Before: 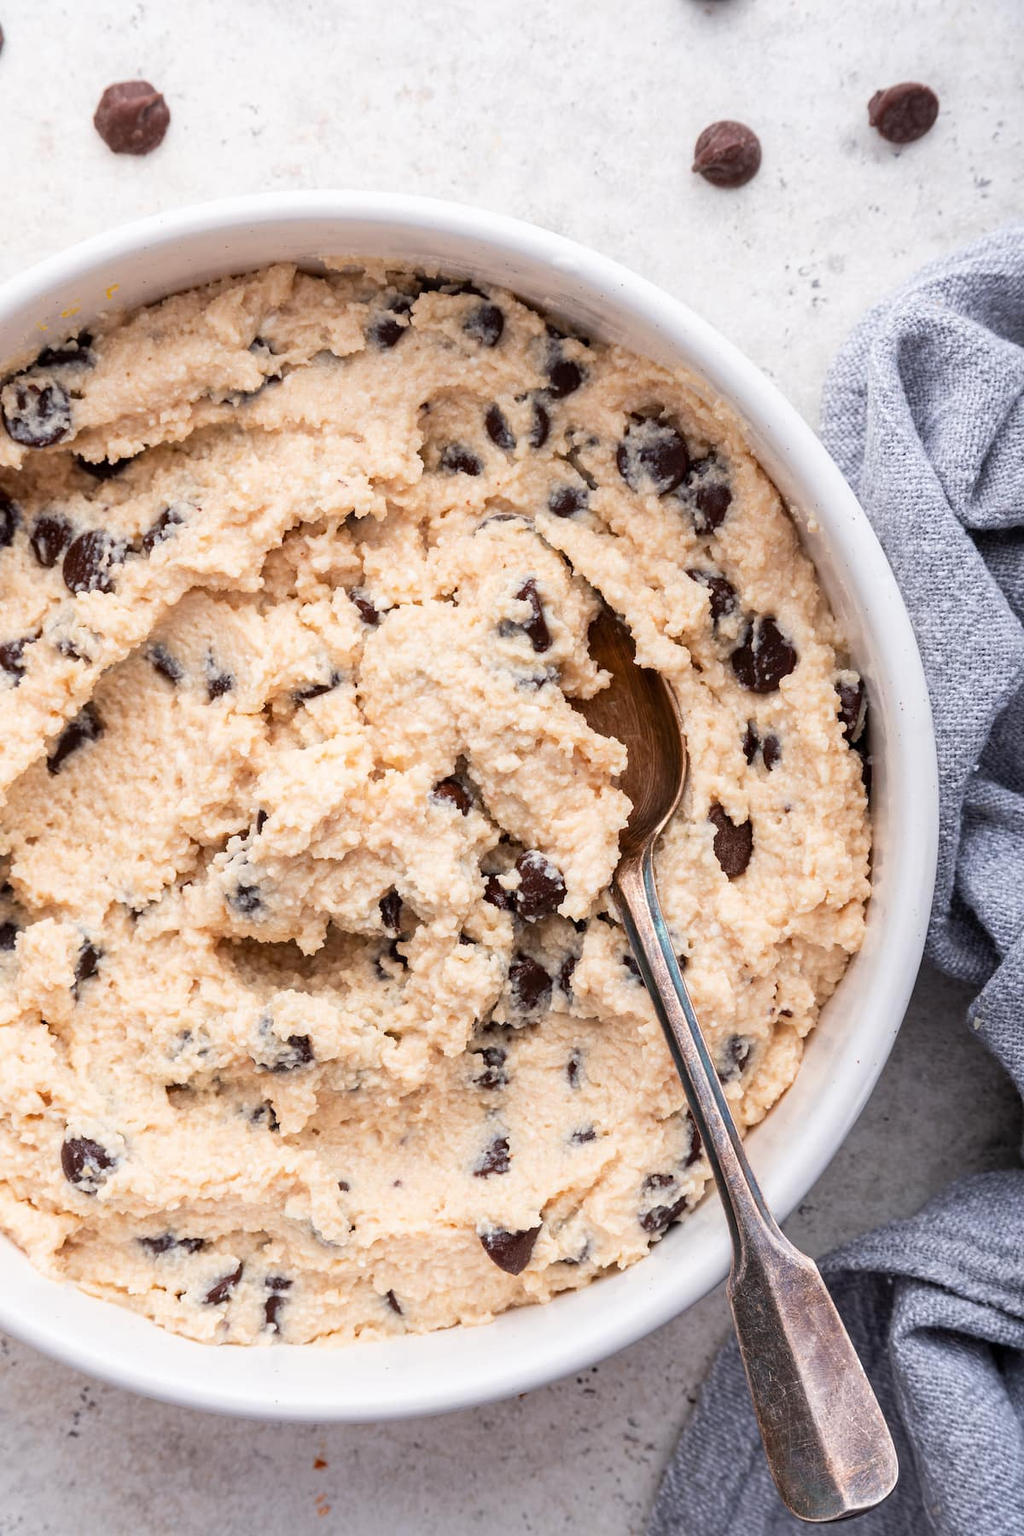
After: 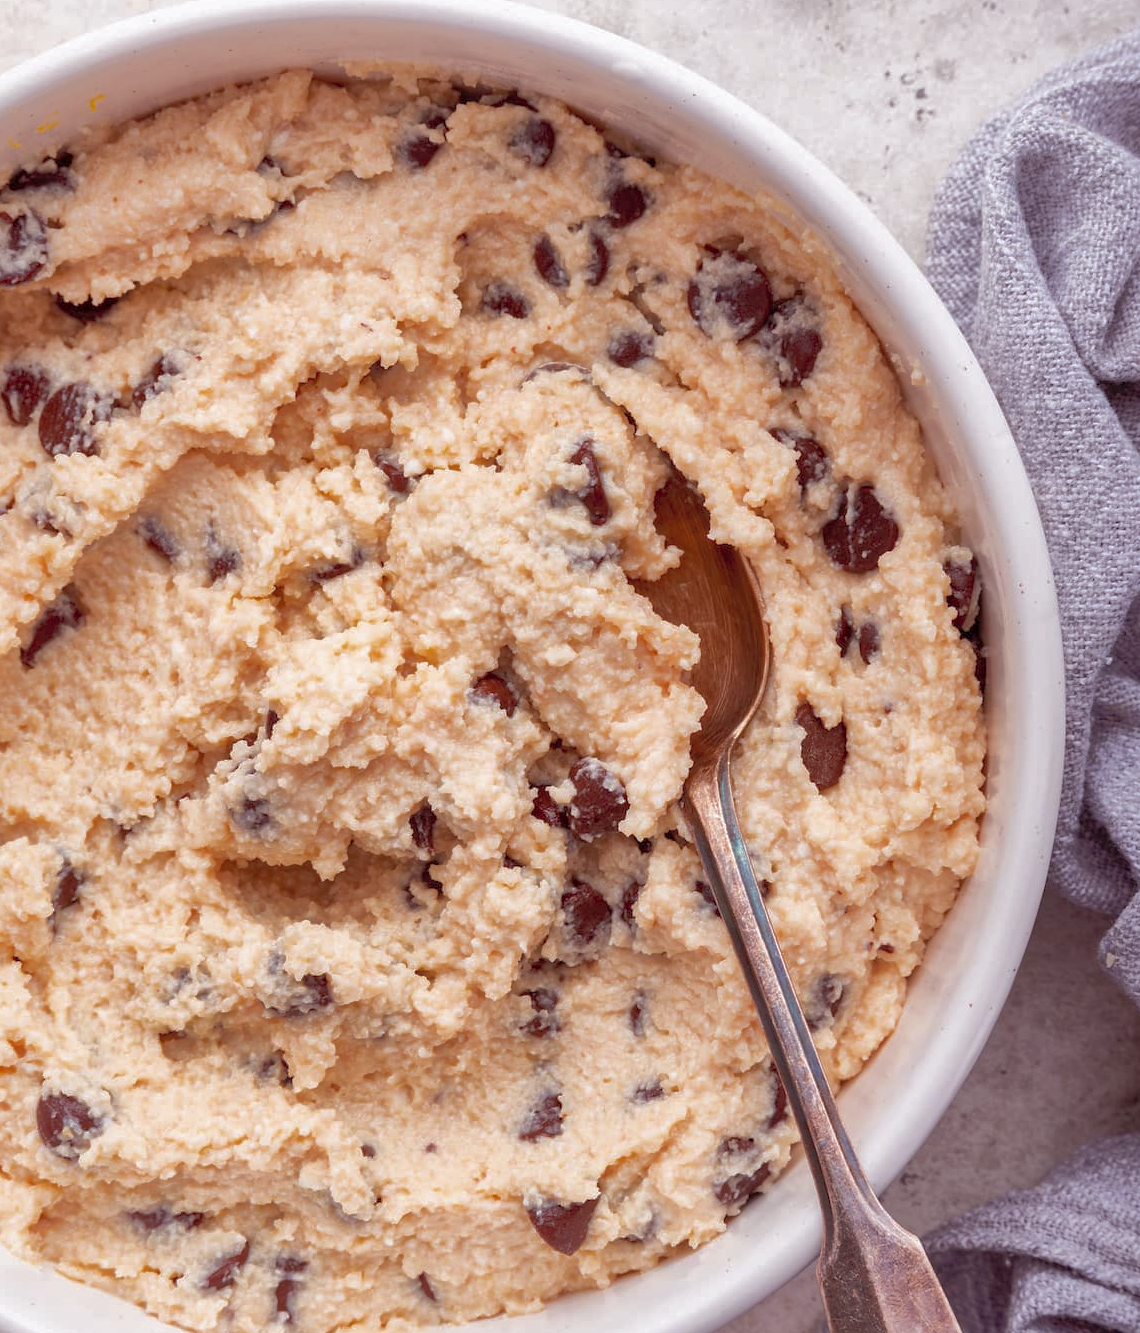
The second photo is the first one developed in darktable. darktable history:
rgb levels: mode RGB, independent channels, levels [[0, 0.474, 1], [0, 0.5, 1], [0, 0.5, 1]]
crop and rotate: left 2.991%, top 13.302%, right 1.981%, bottom 12.636%
shadows and highlights: shadows 60, highlights -60
